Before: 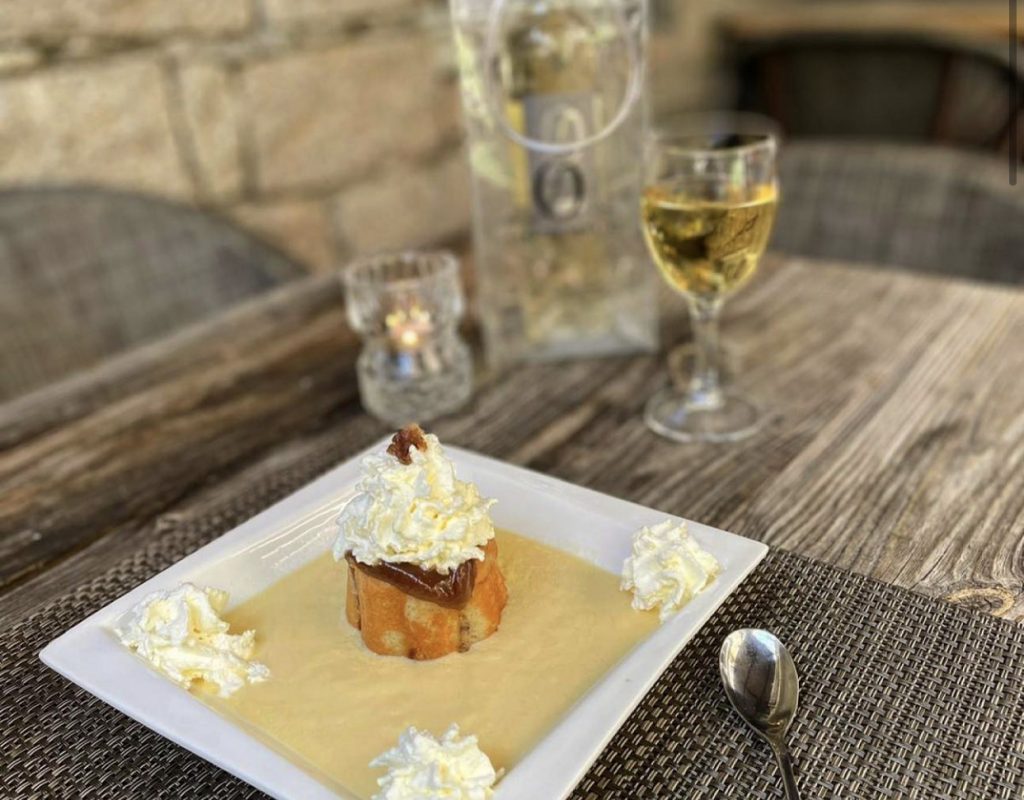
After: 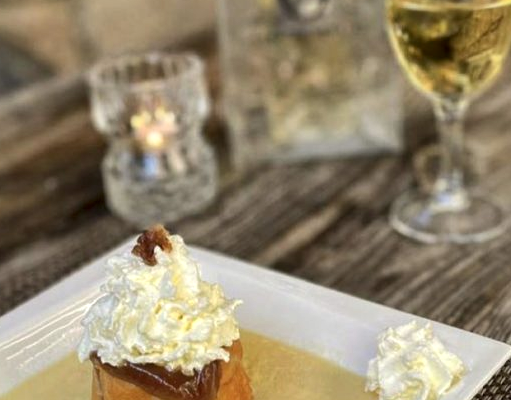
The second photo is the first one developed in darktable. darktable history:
crop: left 25%, top 25%, right 25%, bottom 25%
local contrast: mode bilateral grid, contrast 20, coarseness 50, detail 161%, midtone range 0.2
shadows and highlights: shadows 25, highlights -25
